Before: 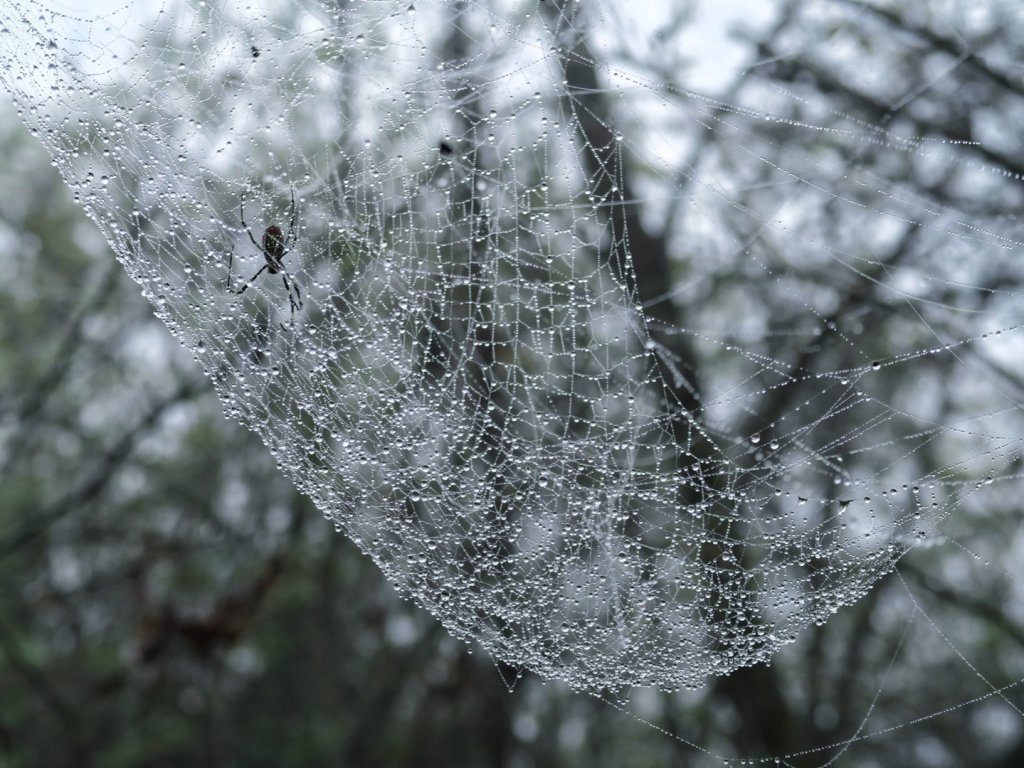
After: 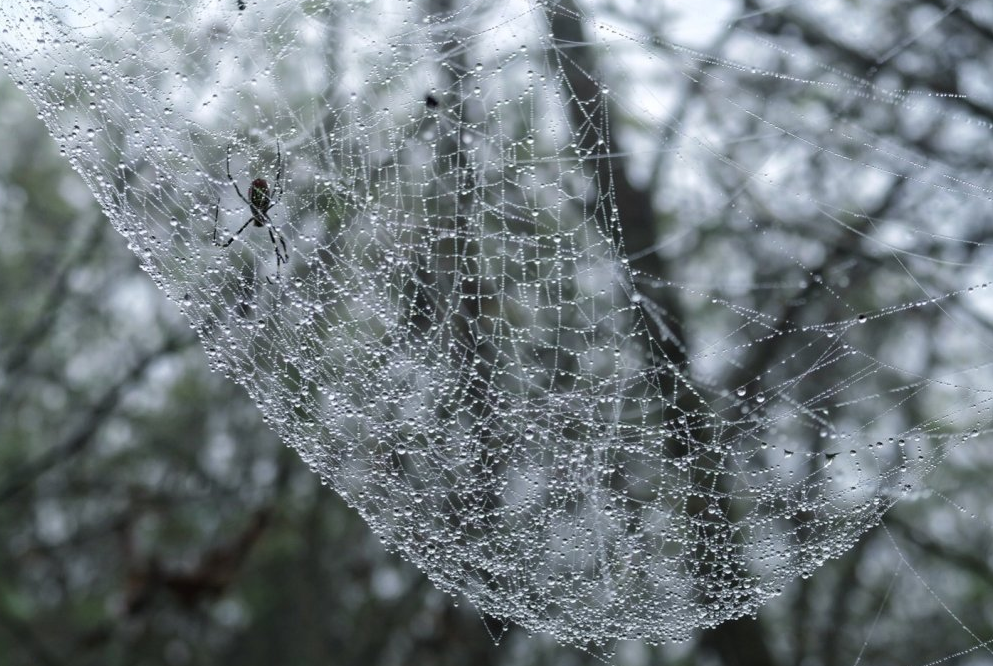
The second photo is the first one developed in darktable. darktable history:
crop: left 1.446%, top 6.141%, right 1.523%, bottom 7.133%
